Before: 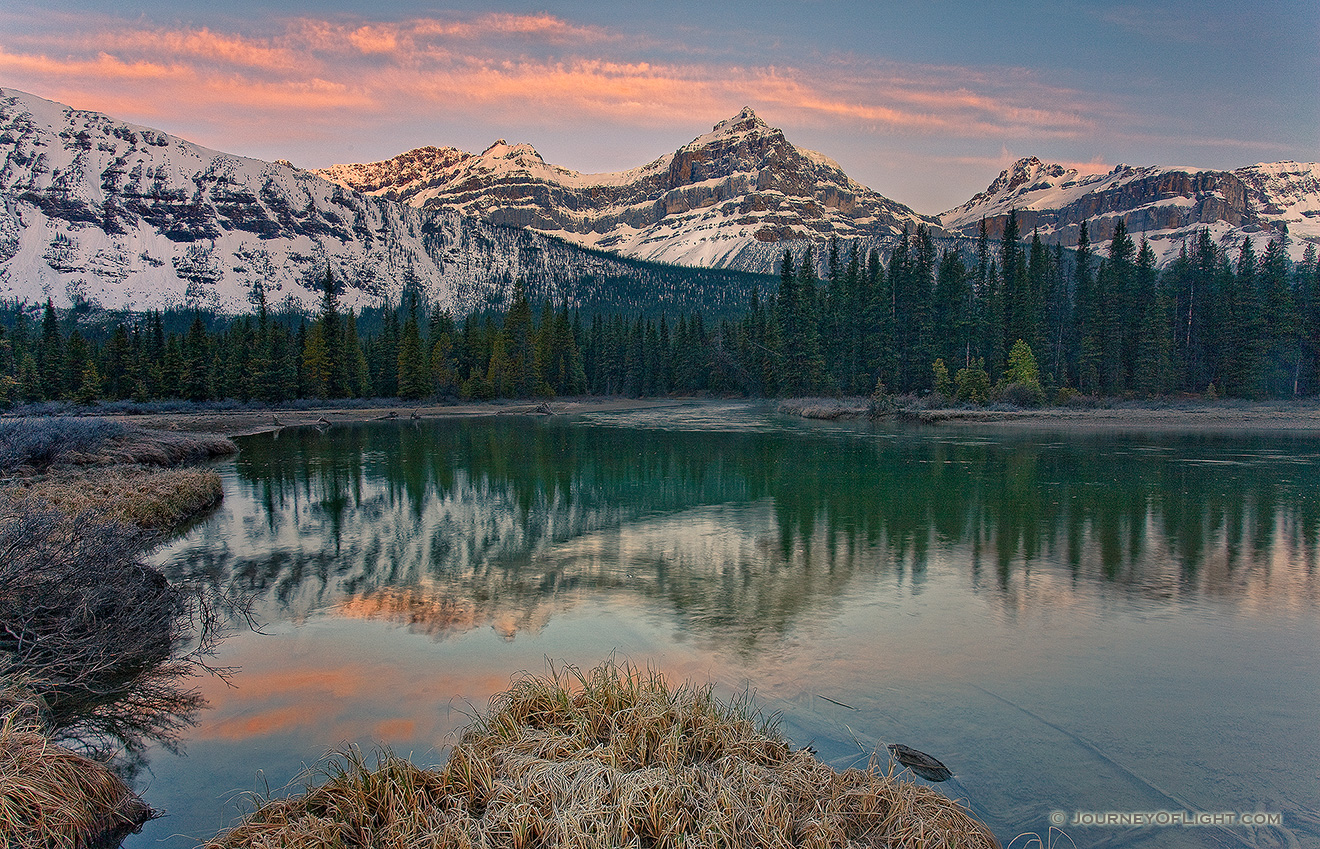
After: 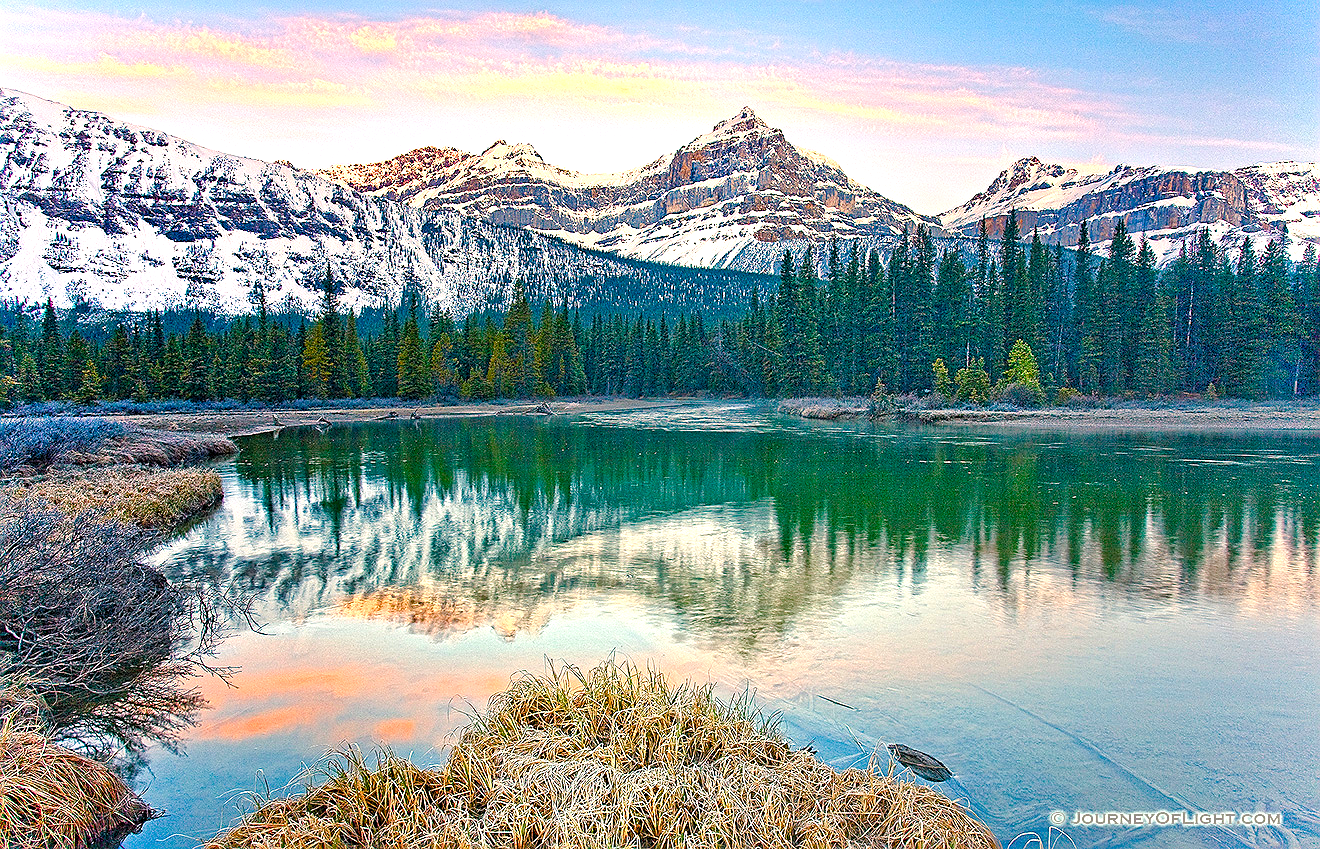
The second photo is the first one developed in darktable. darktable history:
color balance rgb: shadows lift › chroma 0.95%, shadows lift › hue 111.19°, linear chroma grading › shadows 9.86%, linear chroma grading › highlights 10.198%, linear chroma grading › global chroma 14.966%, linear chroma grading › mid-tones 14.987%, perceptual saturation grading › global saturation 20%, perceptual saturation grading › highlights -25.495%, perceptual saturation grading › shadows 49.51%
sharpen: on, module defaults
exposure: exposure 1.508 EV, compensate exposure bias true, compensate highlight preservation false
